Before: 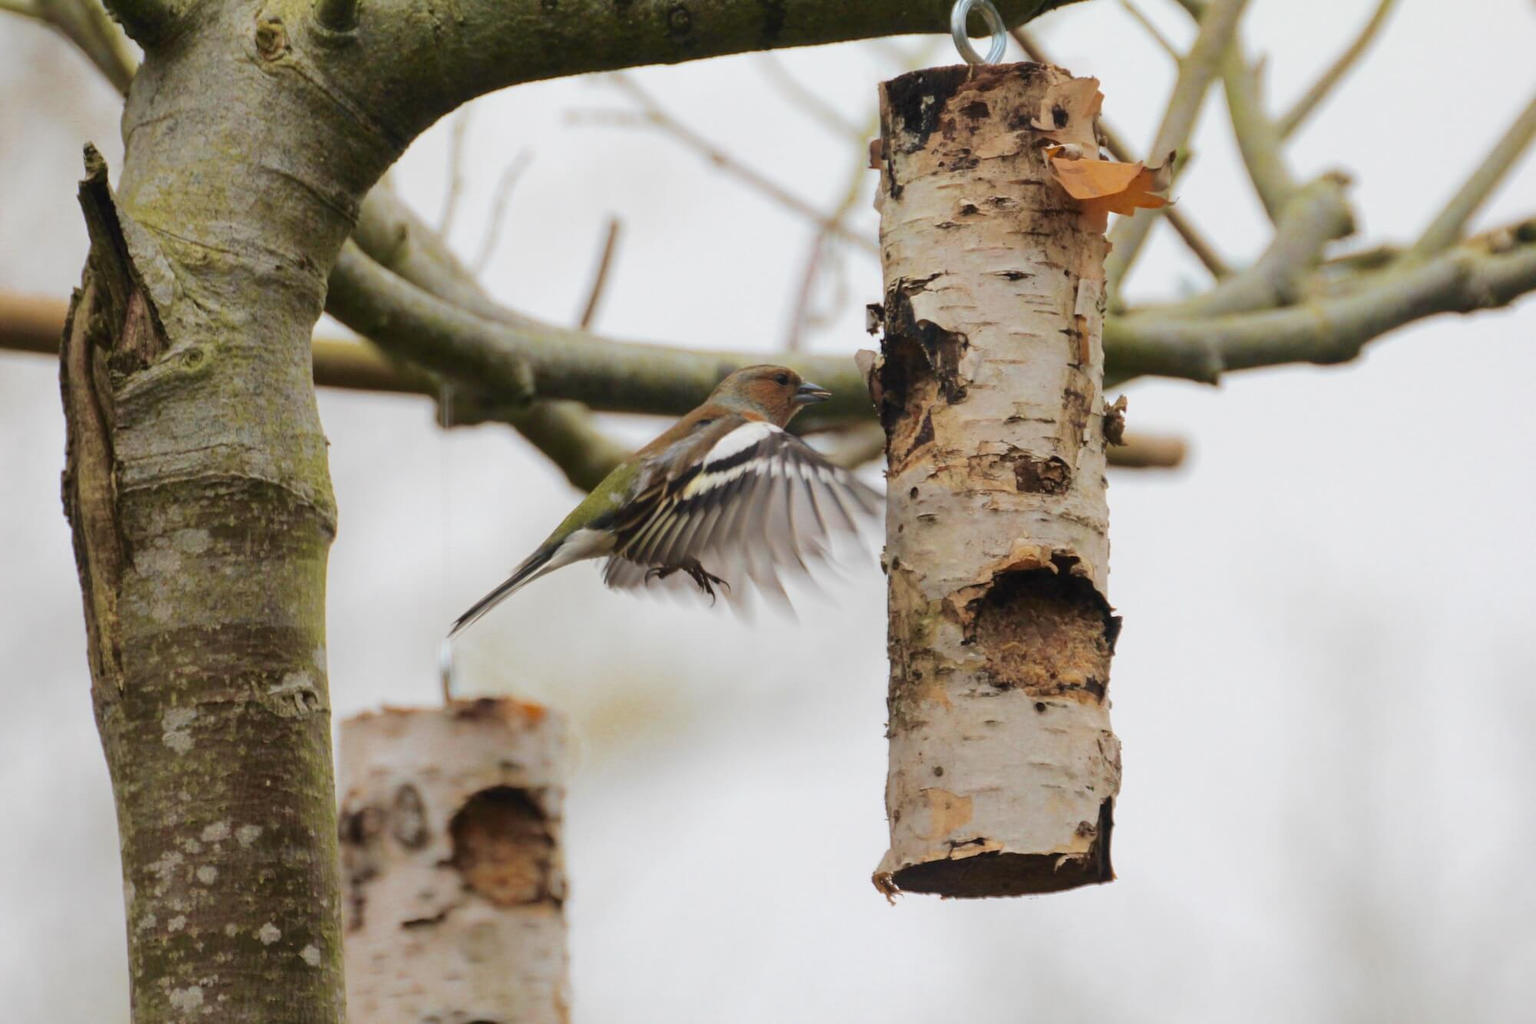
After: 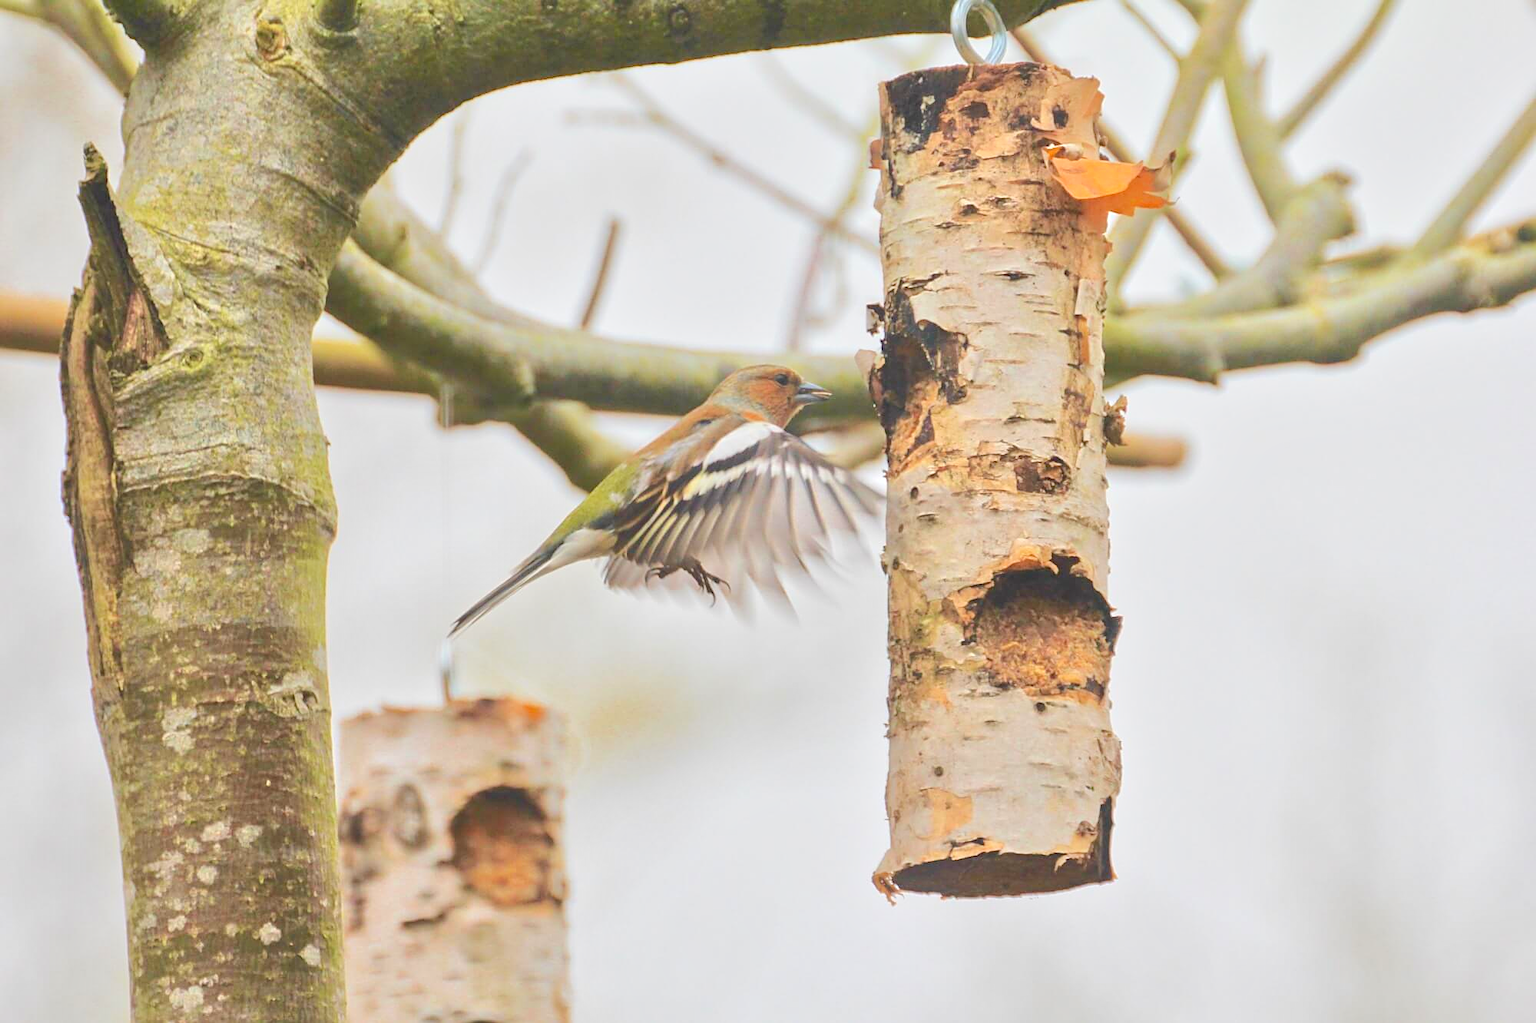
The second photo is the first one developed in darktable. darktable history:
contrast brightness saturation: contrast -0.281
tone equalizer: -8 EV 2 EV, -7 EV 1.99 EV, -6 EV 1.96 EV, -5 EV 1.97 EV, -4 EV 1.96 EV, -3 EV 1.48 EV, -2 EV 0.993 EV, -1 EV 0.505 EV, smoothing diameter 2.22%, edges refinement/feathering 19.84, mask exposure compensation -1.57 EV, filter diffusion 5
sharpen: on, module defaults
